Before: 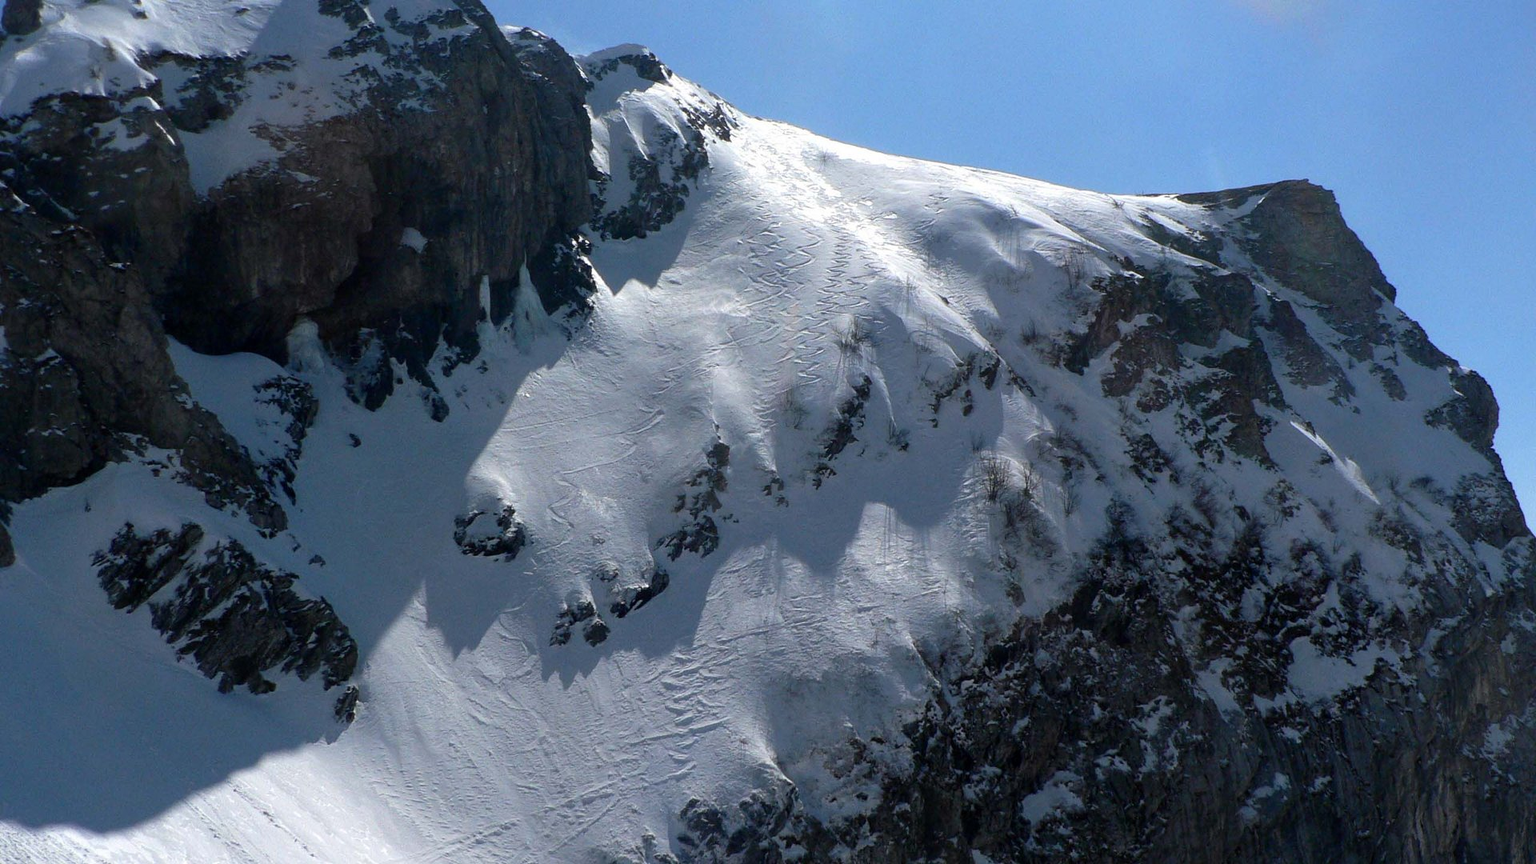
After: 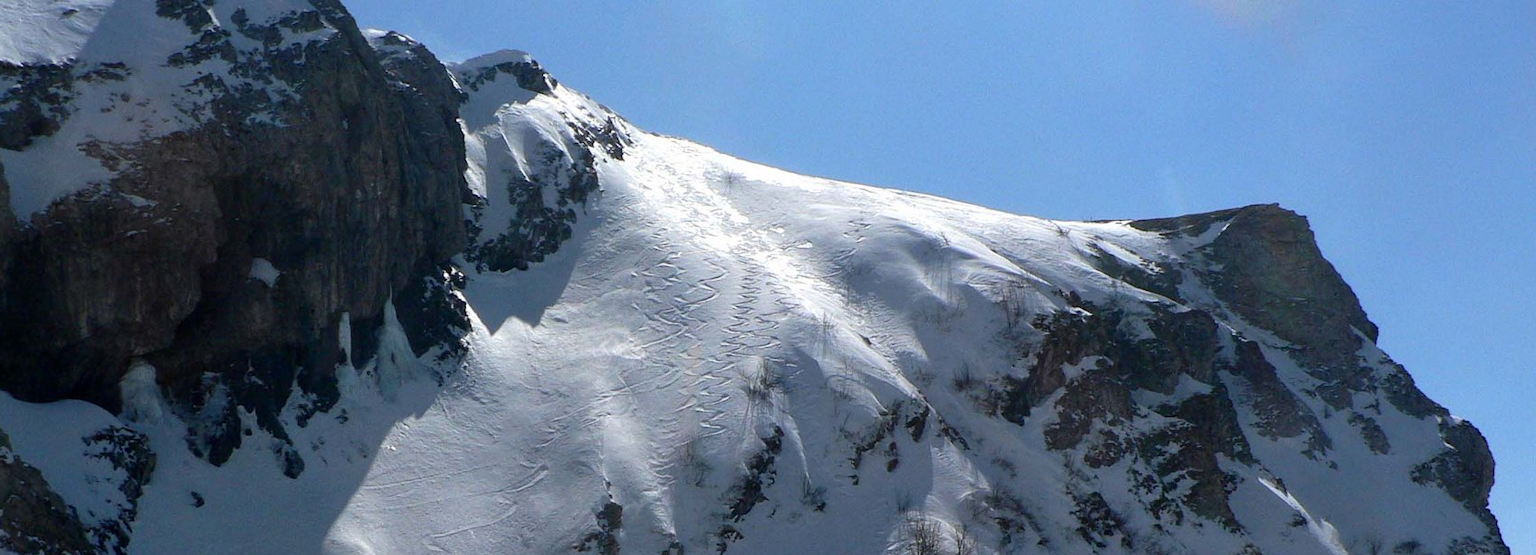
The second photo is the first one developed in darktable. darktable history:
crop and rotate: left 11.784%, bottom 43.295%
